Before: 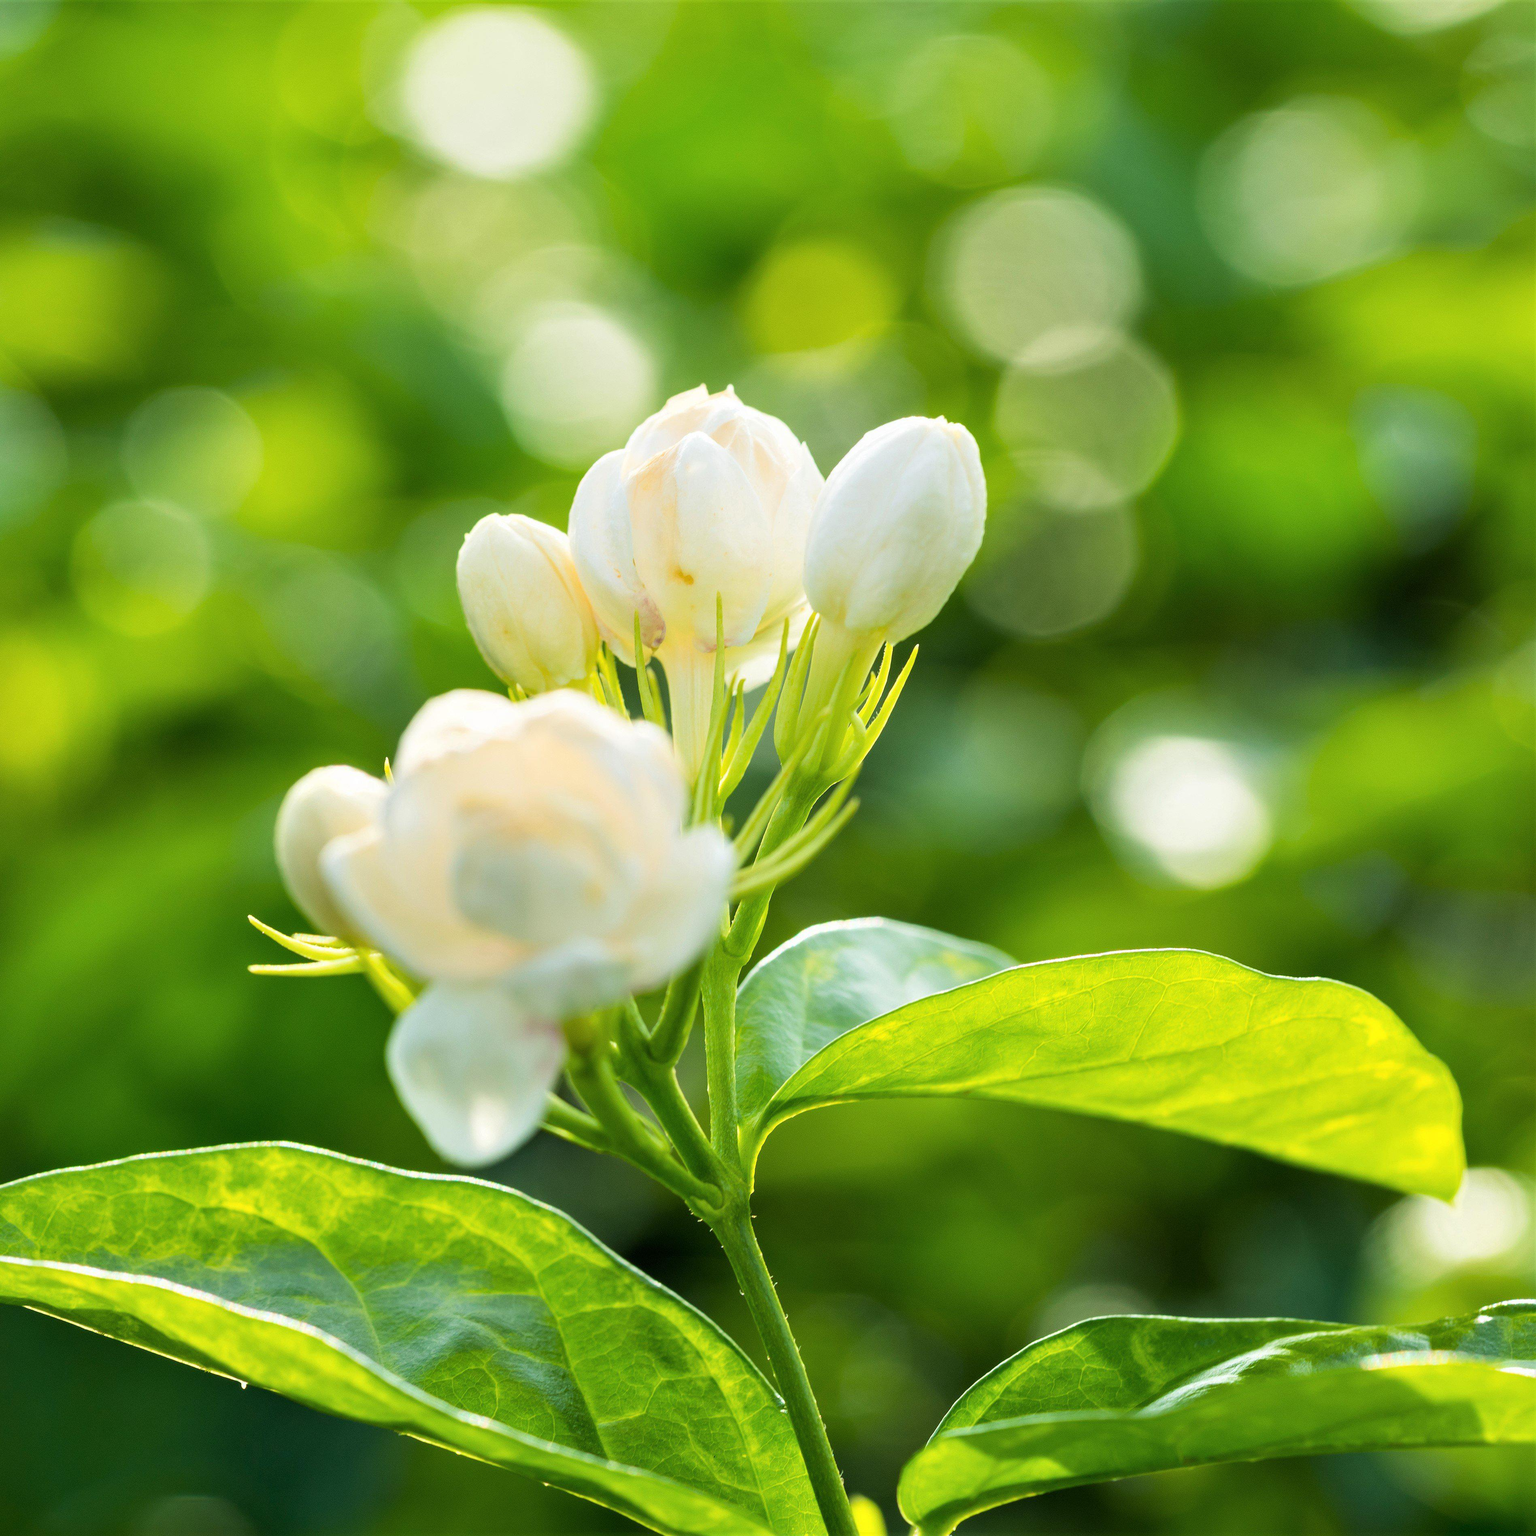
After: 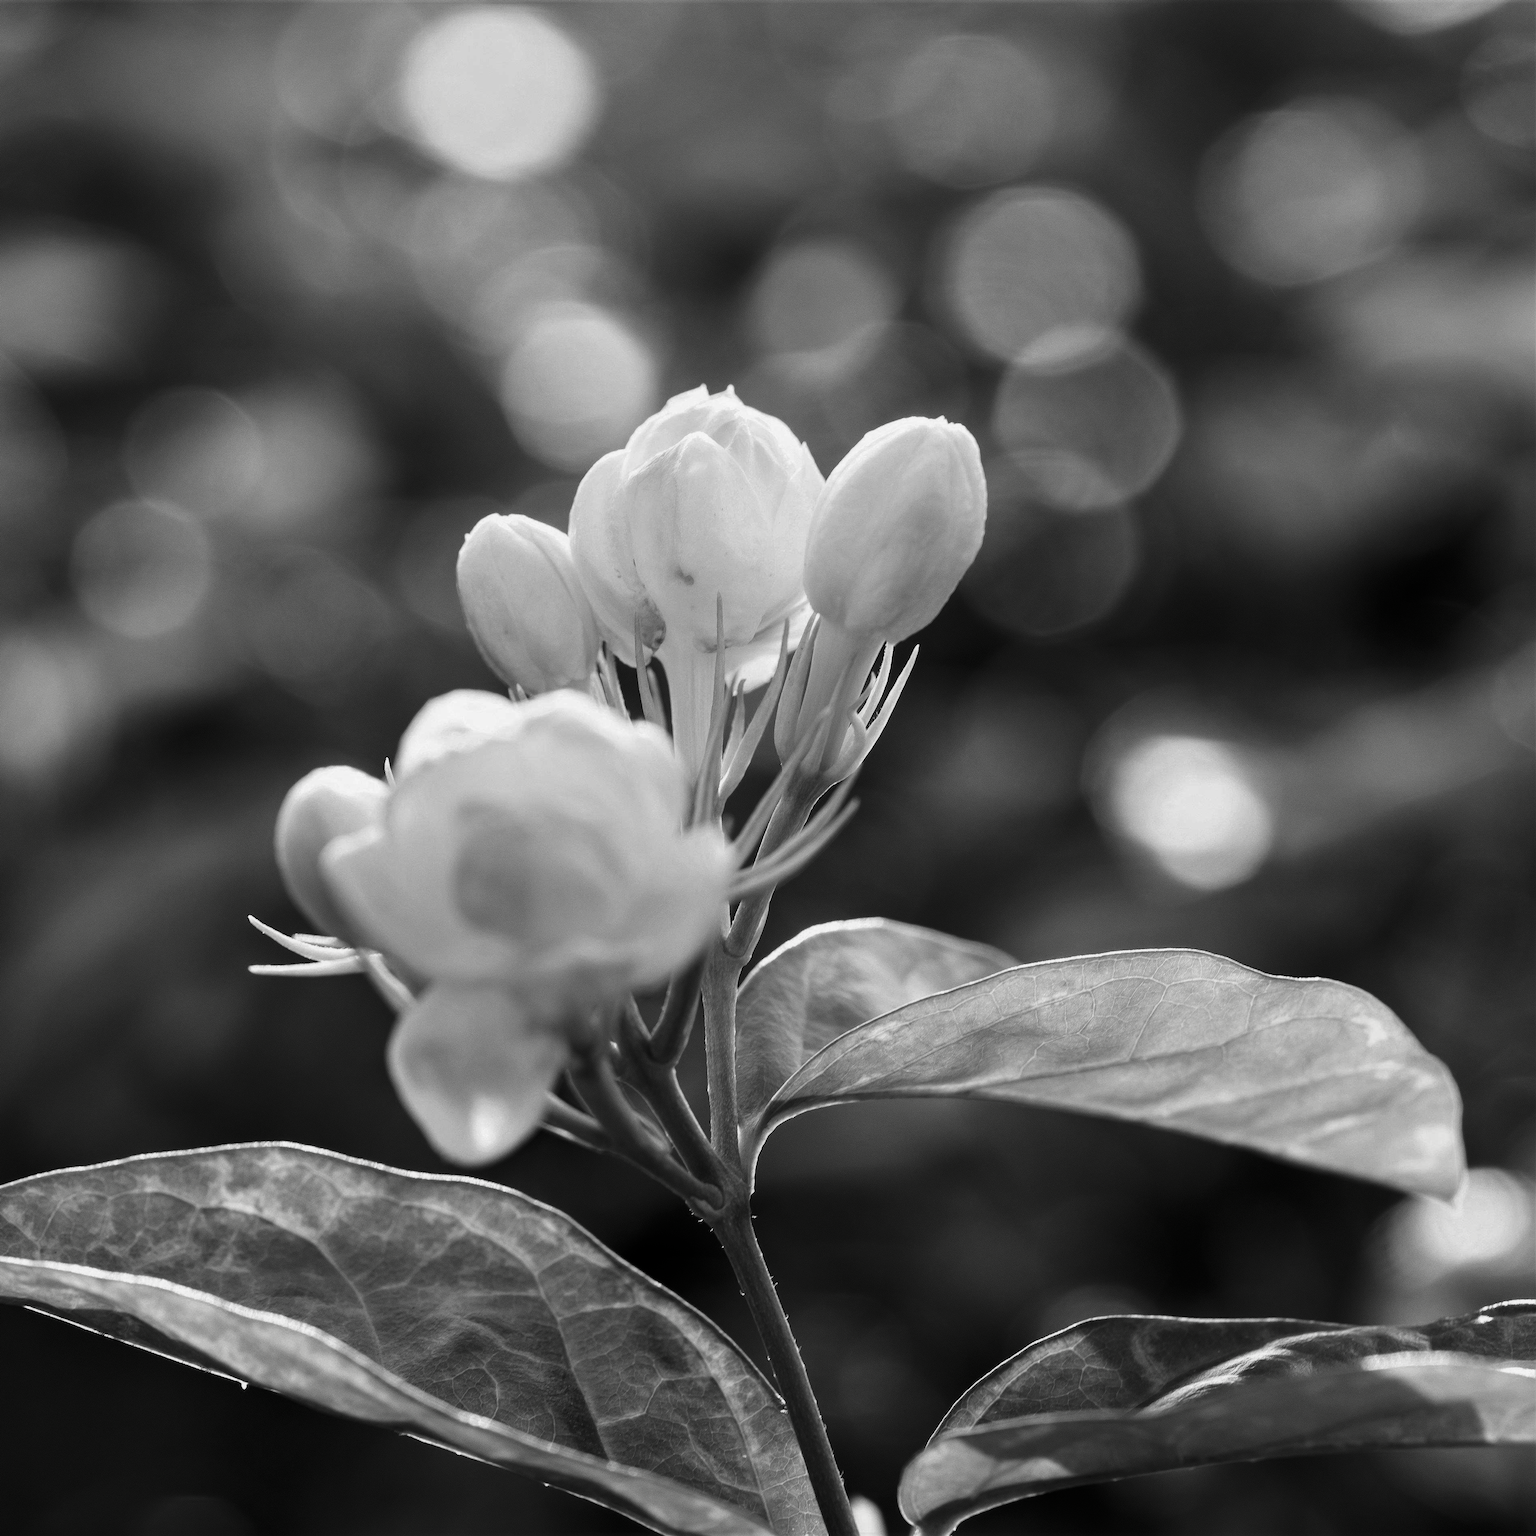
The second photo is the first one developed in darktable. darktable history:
contrast brightness saturation: contrast -0.028, brightness -0.577, saturation -0.995
